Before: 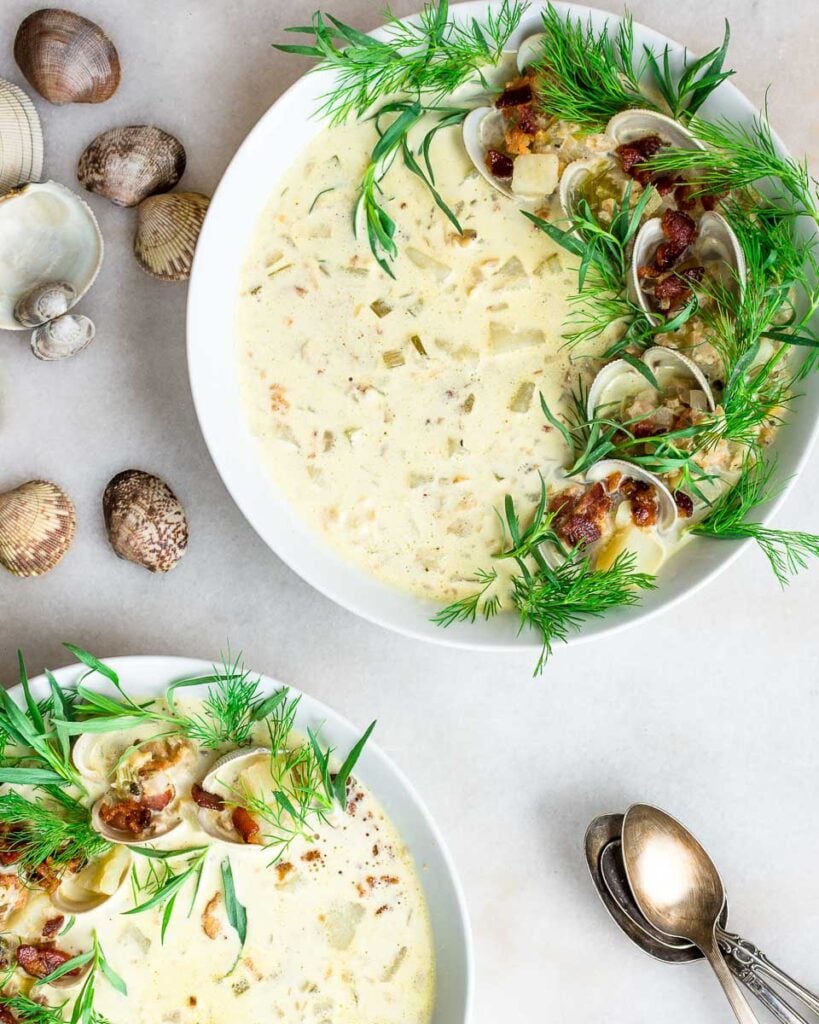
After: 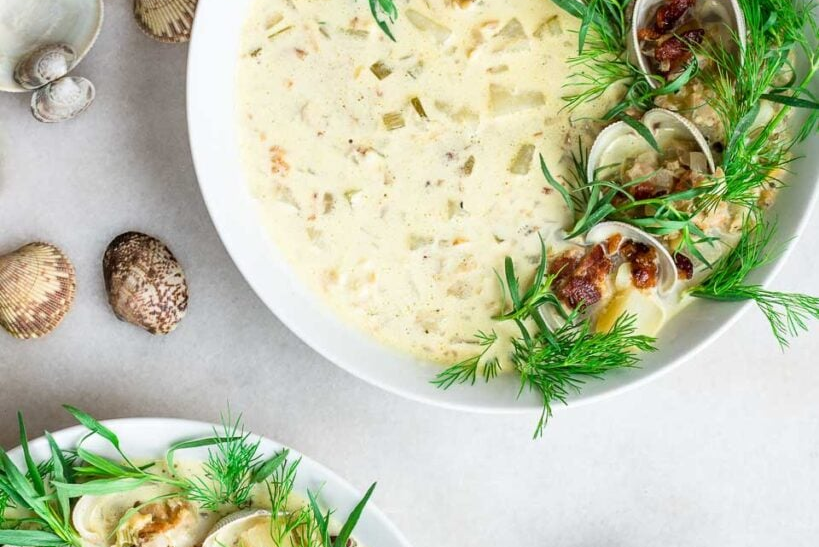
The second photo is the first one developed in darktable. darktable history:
crop and rotate: top 23.325%, bottom 23.231%
